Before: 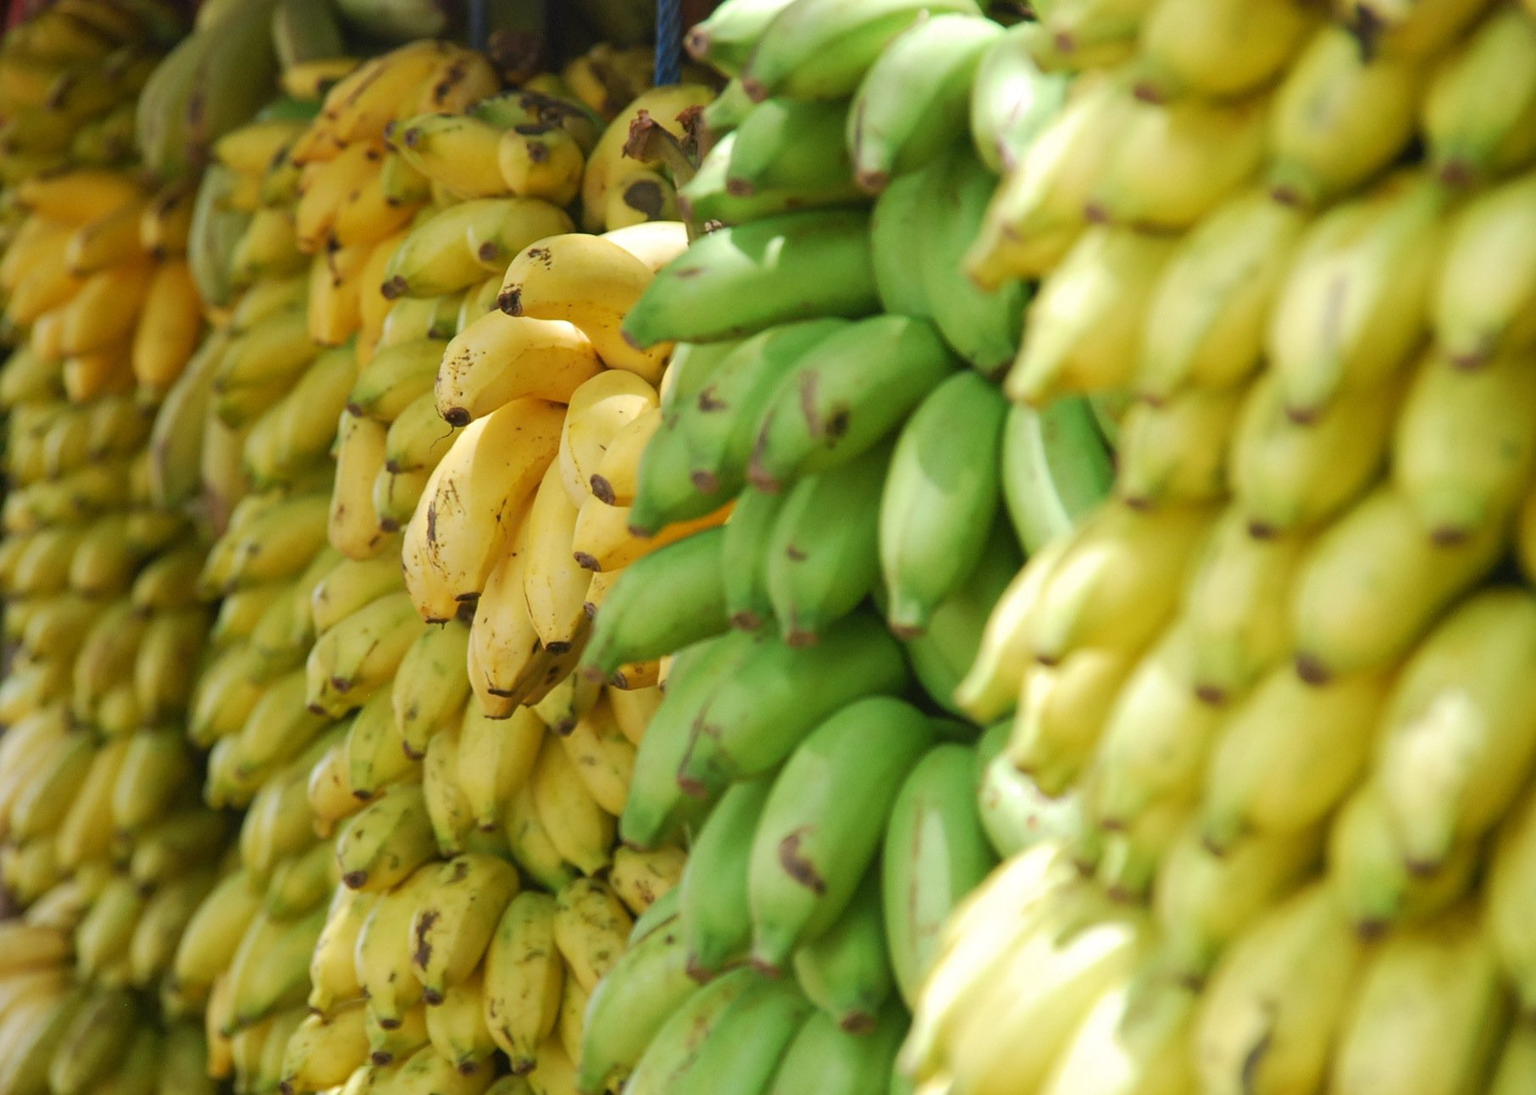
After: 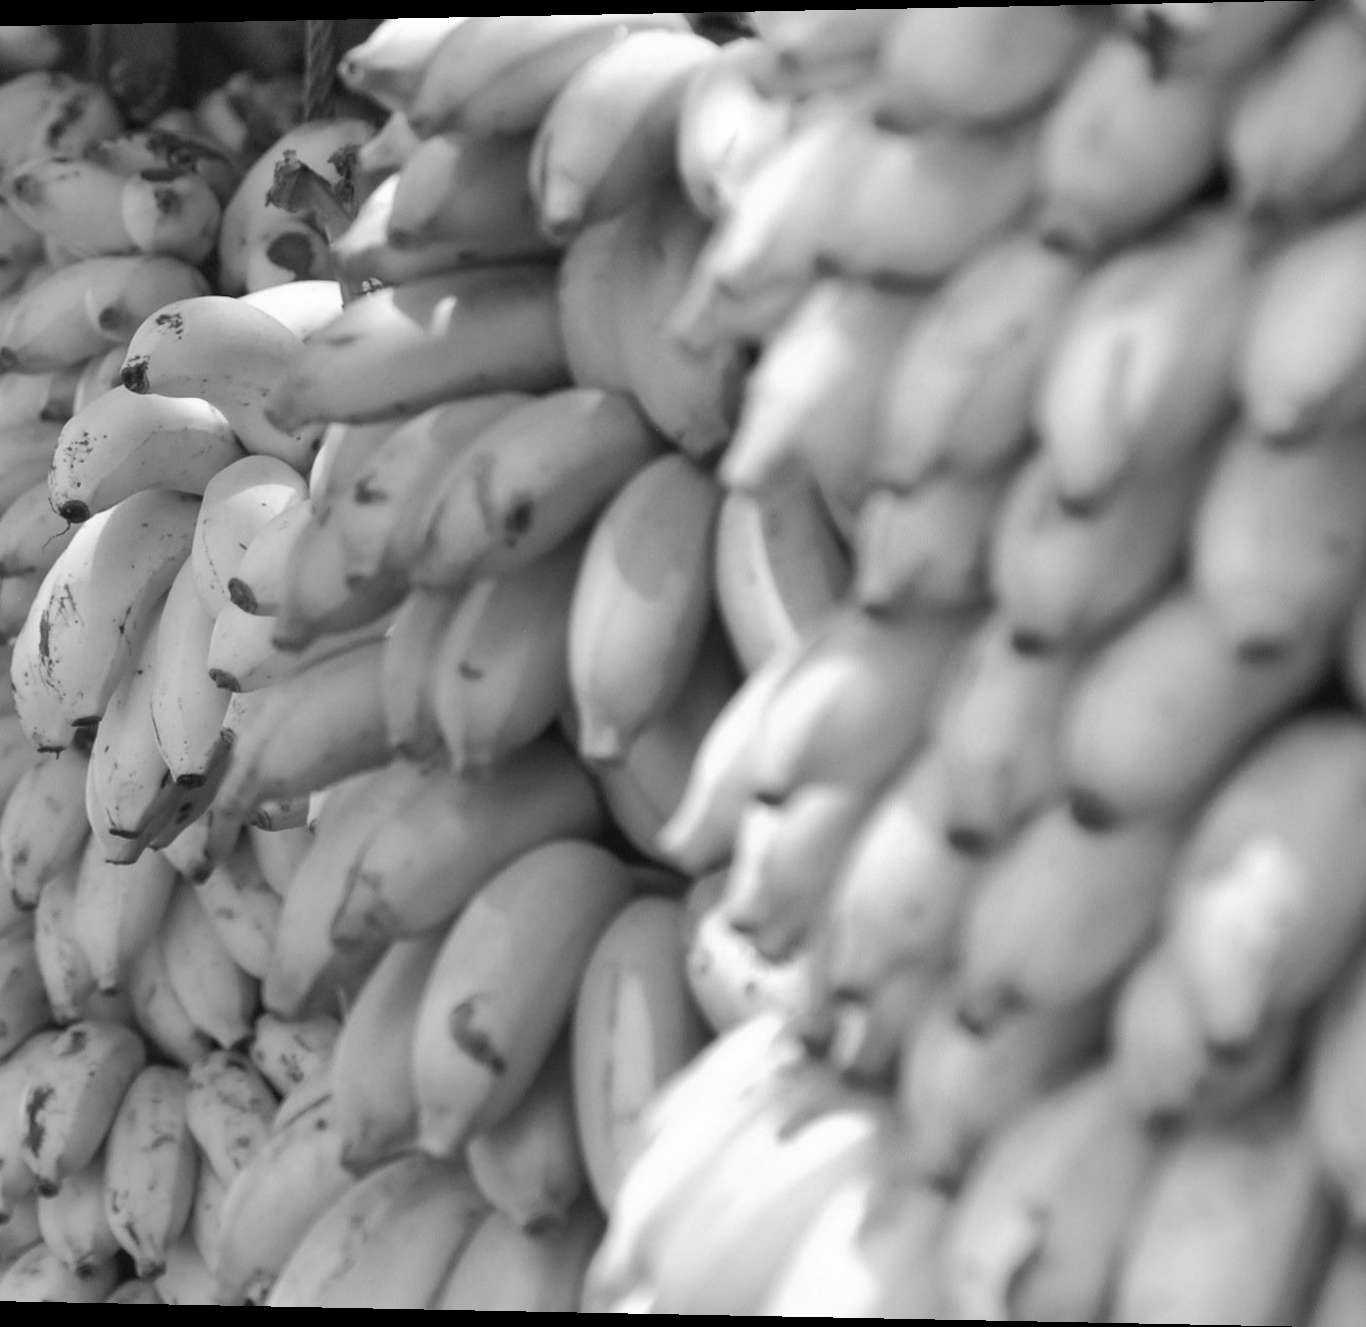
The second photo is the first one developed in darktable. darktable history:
rotate and perspective: lens shift (horizontal) -0.055, automatic cropping off
crop and rotate: left 24.6%
monochrome: on, module defaults
exposure: black level correction 0.001, compensate highlight preservation false
shadows and highlights: radius 118.69, shadows 42.21, highlights -61.56, soften with gaussian
